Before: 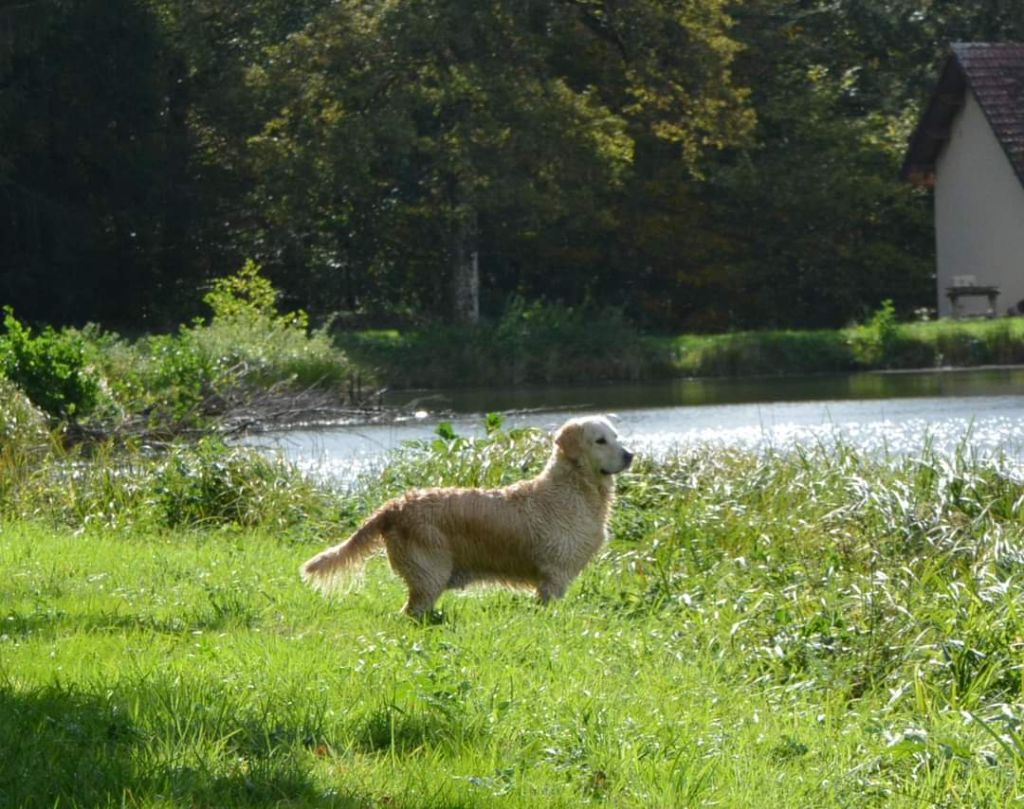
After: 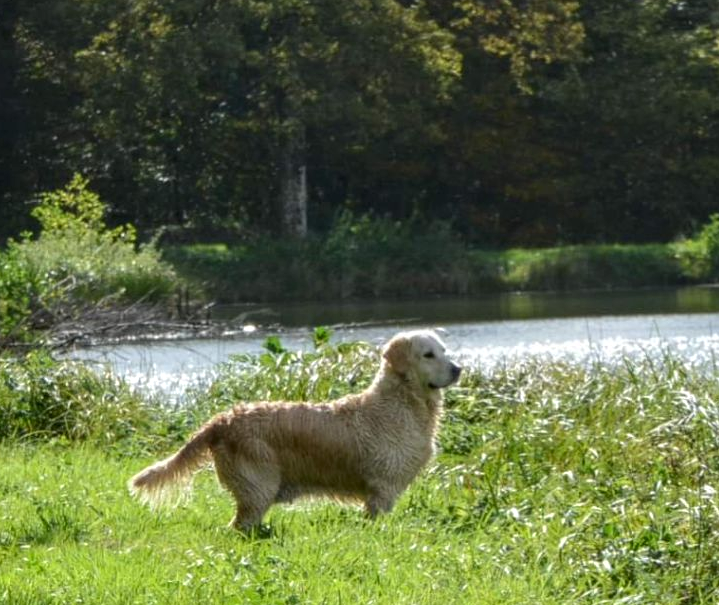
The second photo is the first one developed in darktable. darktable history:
local contrast: on, module defaults
crop and rotate: left 16.842%, top 10.684%, right 12.854%, bottom 14.467%
tone equalizer: edges refinement/feathering 500, mask exposure compensation -1.57 EV, preserve details no
